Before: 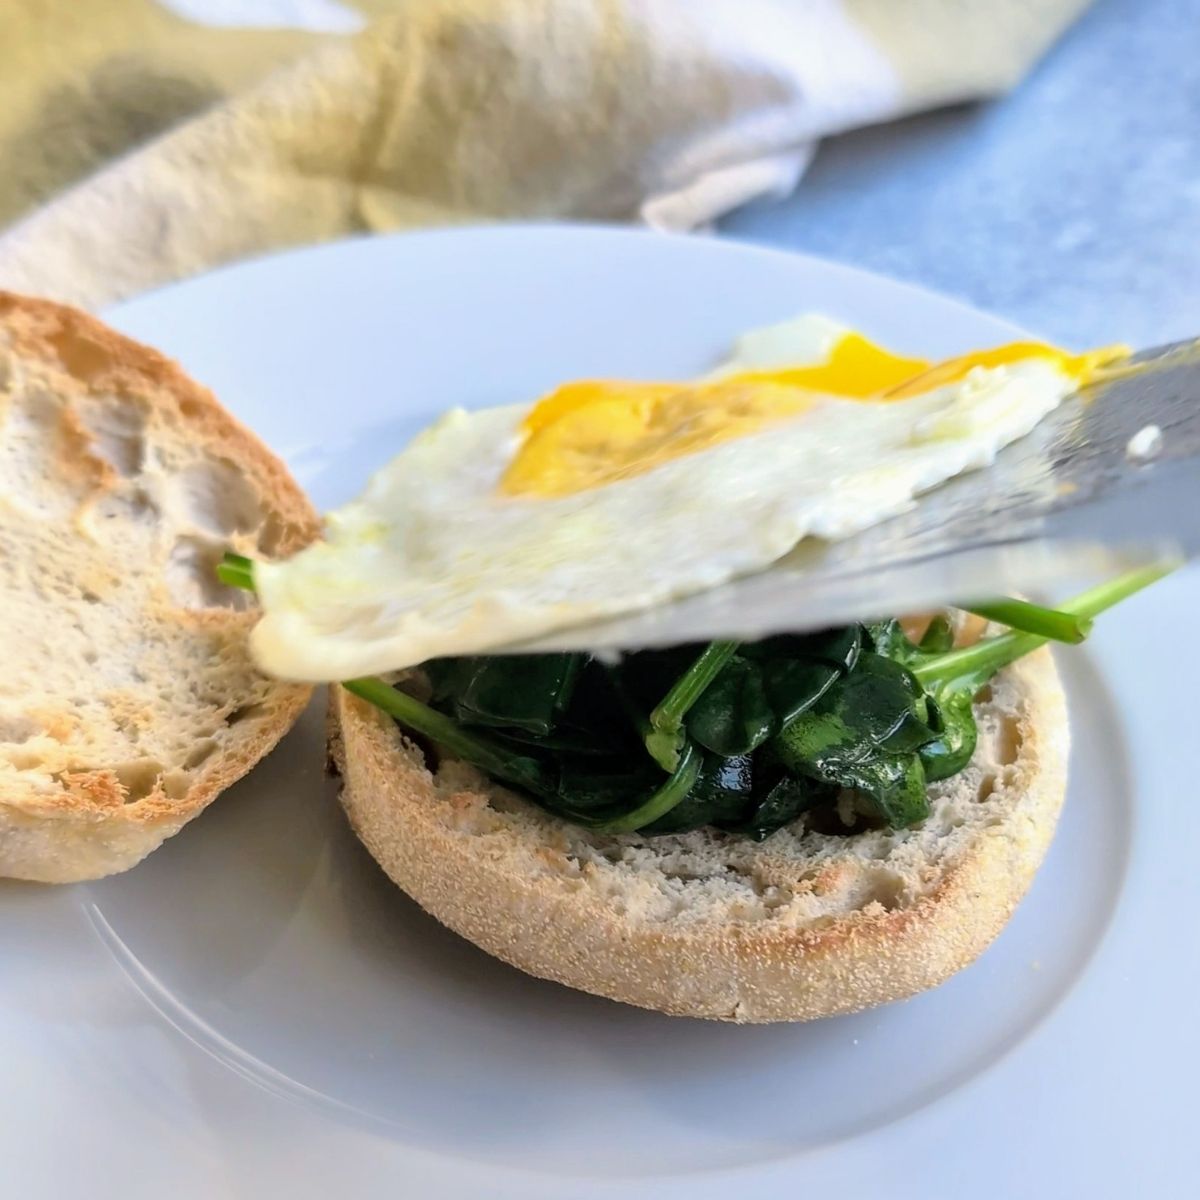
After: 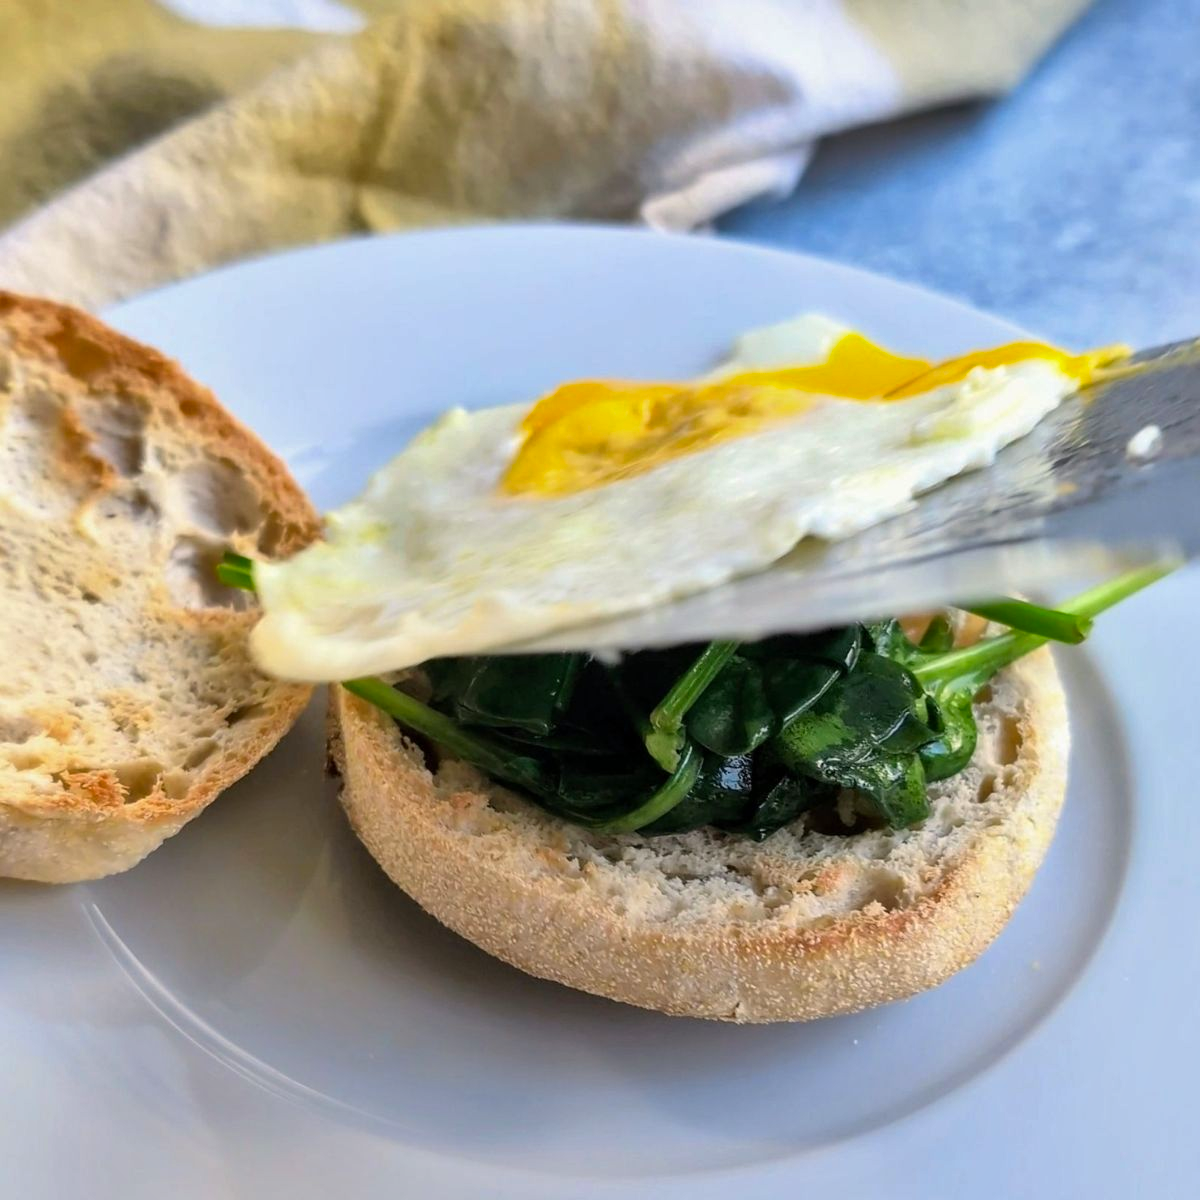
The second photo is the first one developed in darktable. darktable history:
contrast brightness saturation: saturation 0.13
shadows and highlights: low approximation 0.01, soften with gaussian
